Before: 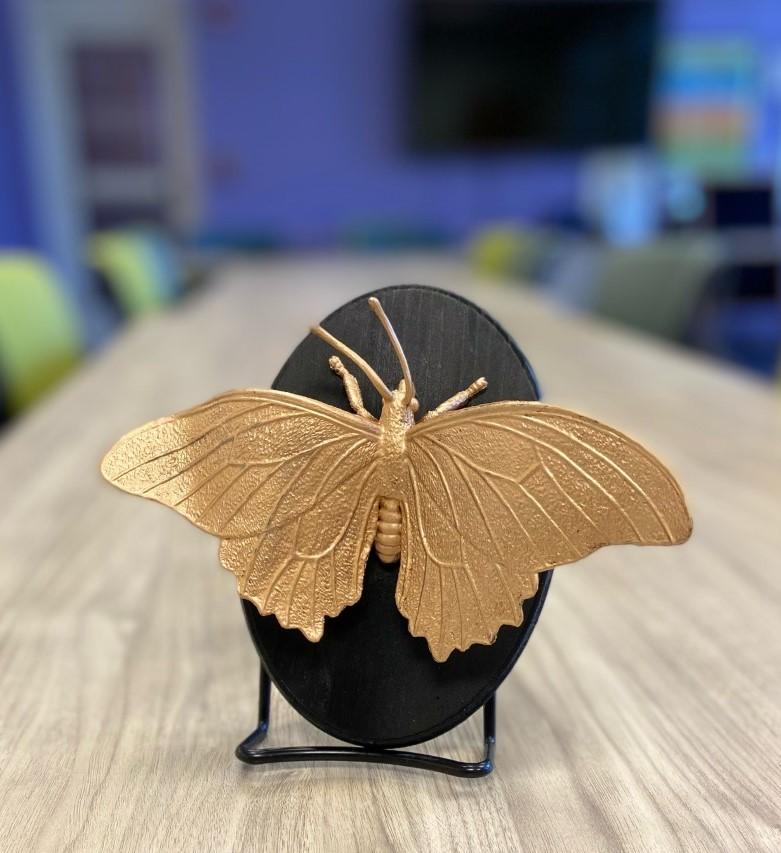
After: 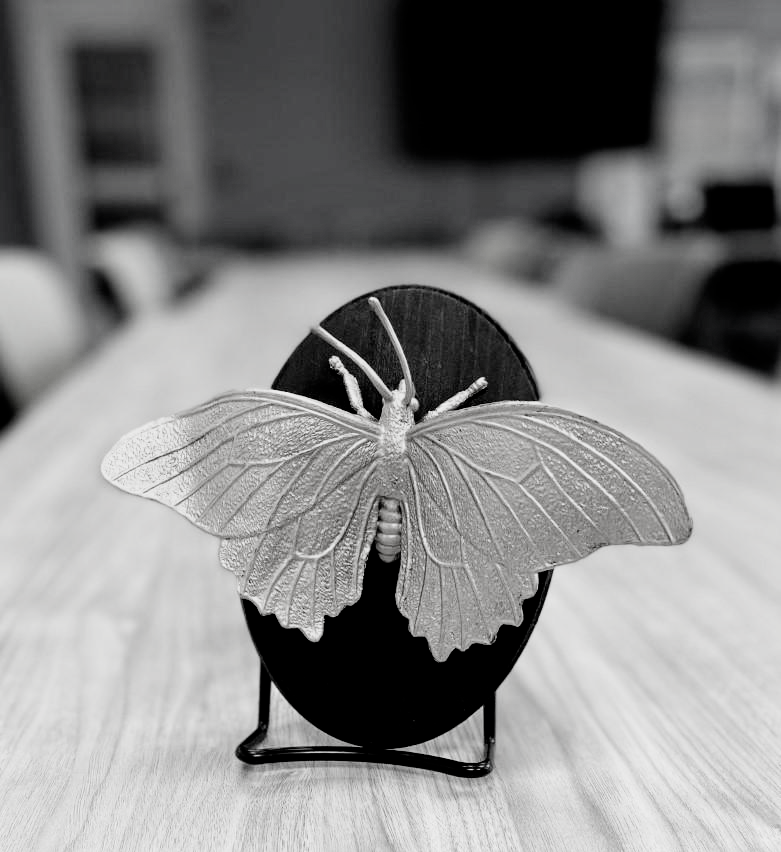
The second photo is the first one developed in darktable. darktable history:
tone equalizer: on, module defaults
exposure: black level correction 0.007, exposure 0.159 EV, compensate highlight preservation false
filmic rgb: black relative exposure -5.02 EV, white relative exposure 3.55 EV, threshold 5.98 EV, hardness 3.17, contrast 1.393, highlights saturation mix -49.16%, preserve chrominance no, color science v4 (2020), iterations of high-quality reconstruction 0, contrast in shadows soft, enable highlight reconstruction true
crop: bottom 0.074%
